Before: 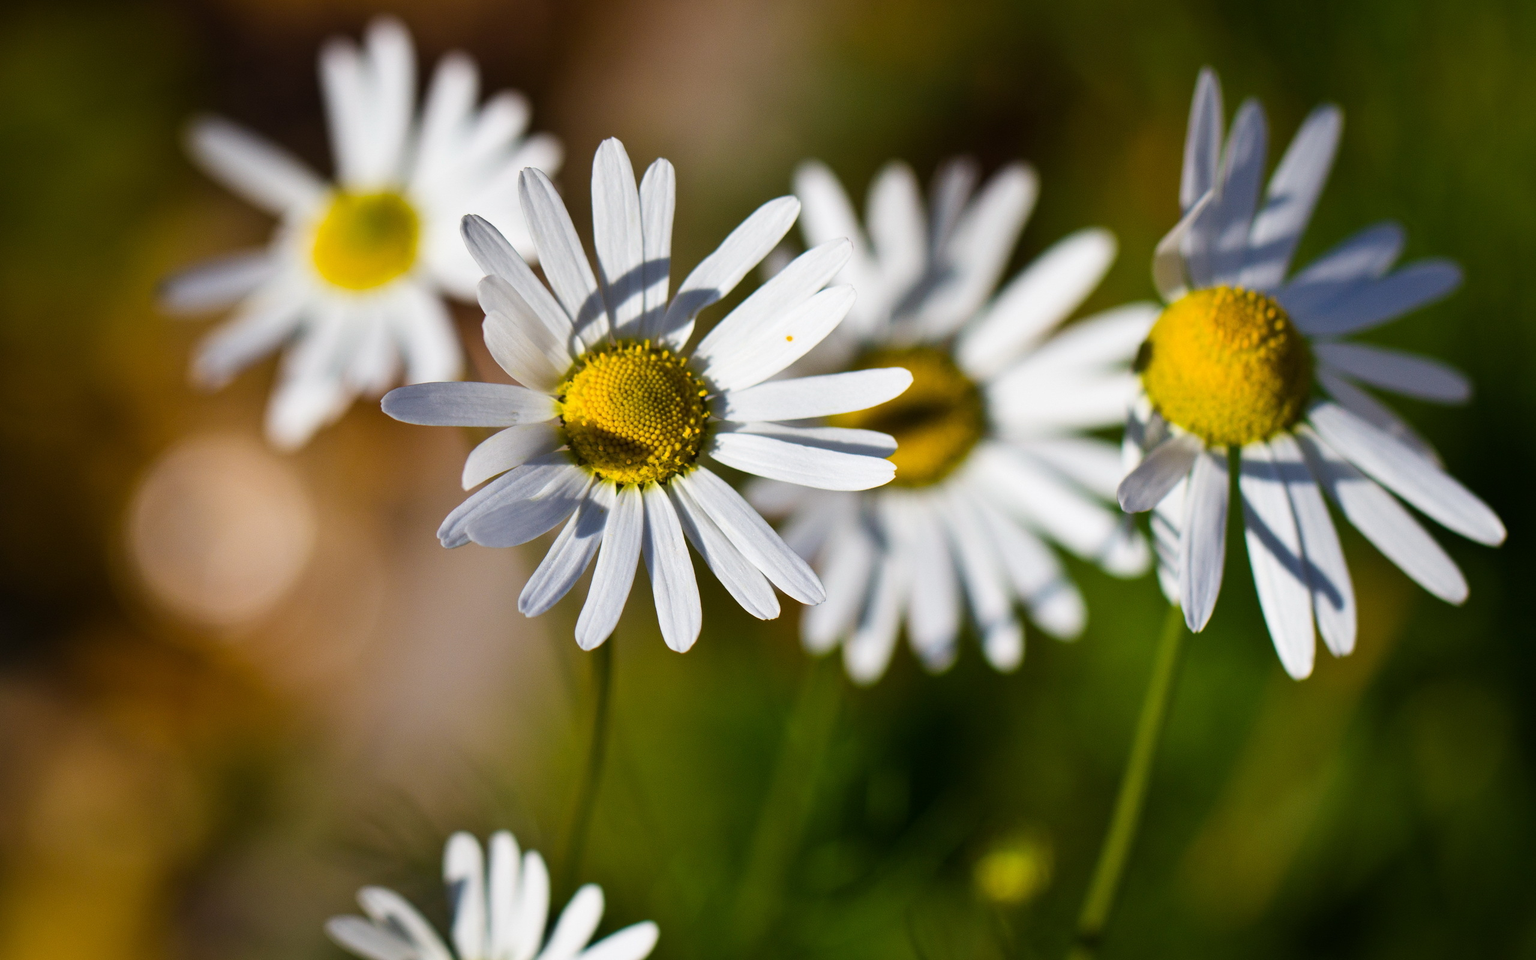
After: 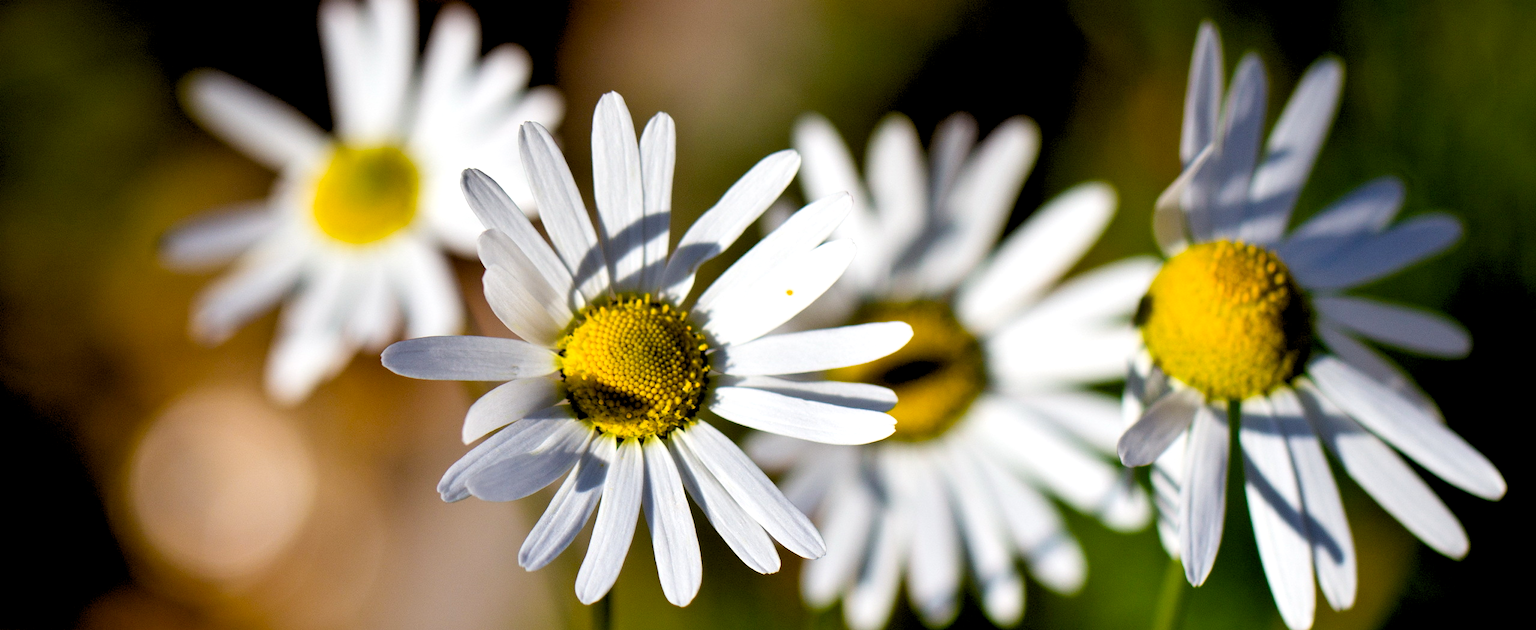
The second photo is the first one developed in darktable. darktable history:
rgb levels: levels [[0.01, 0.419, 0.839], [0, 0.5, 1], [0, 0.5, 1]]
exposure: black level correction 0.01, exposure 0.011 EV, compensate highlight preservation false
crop and rotate: top 4.848%, bottom 29.503%
